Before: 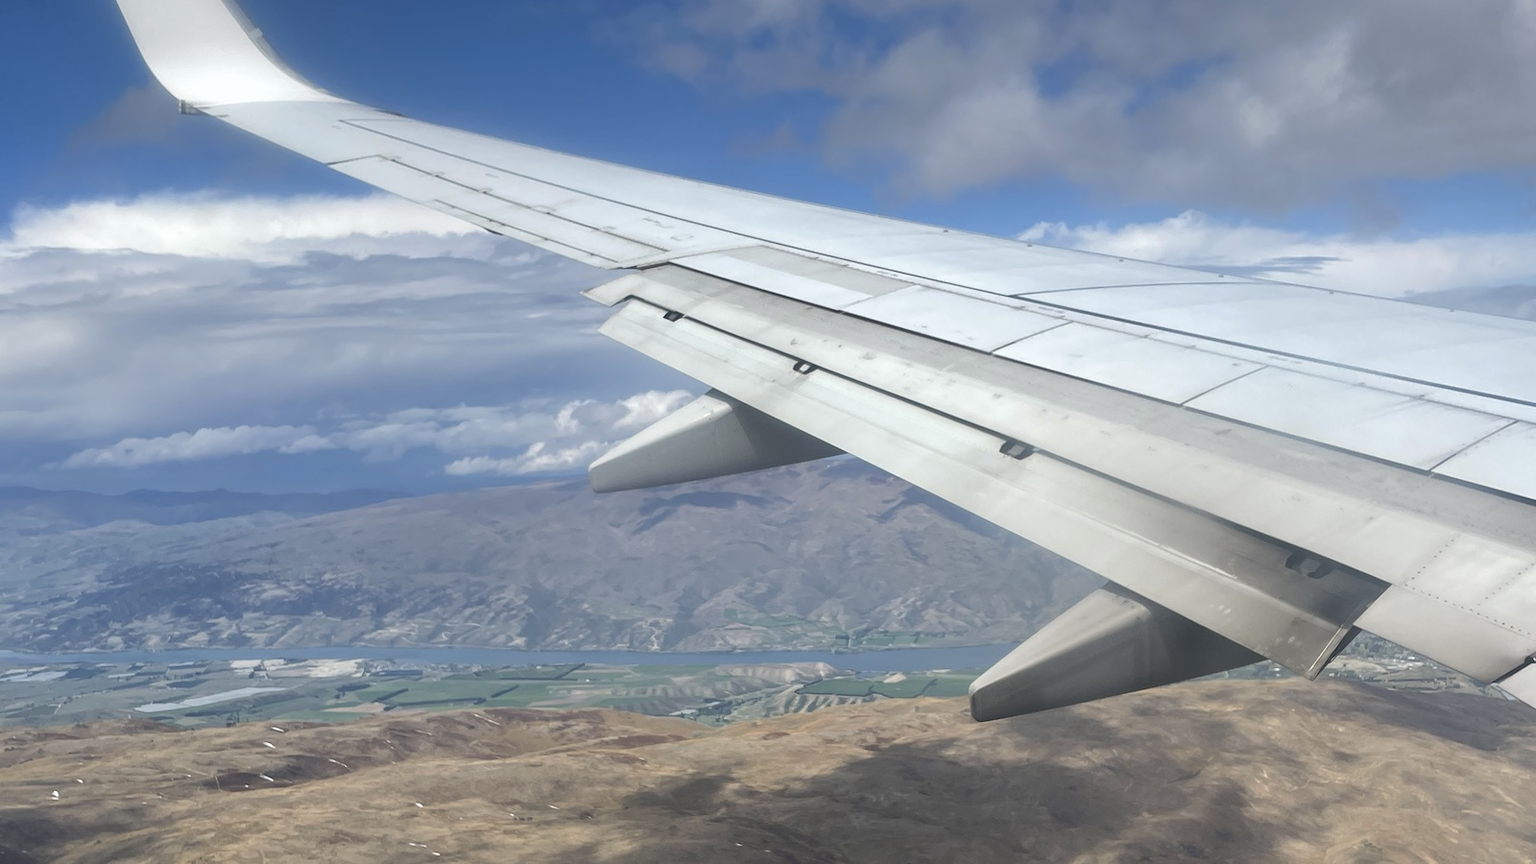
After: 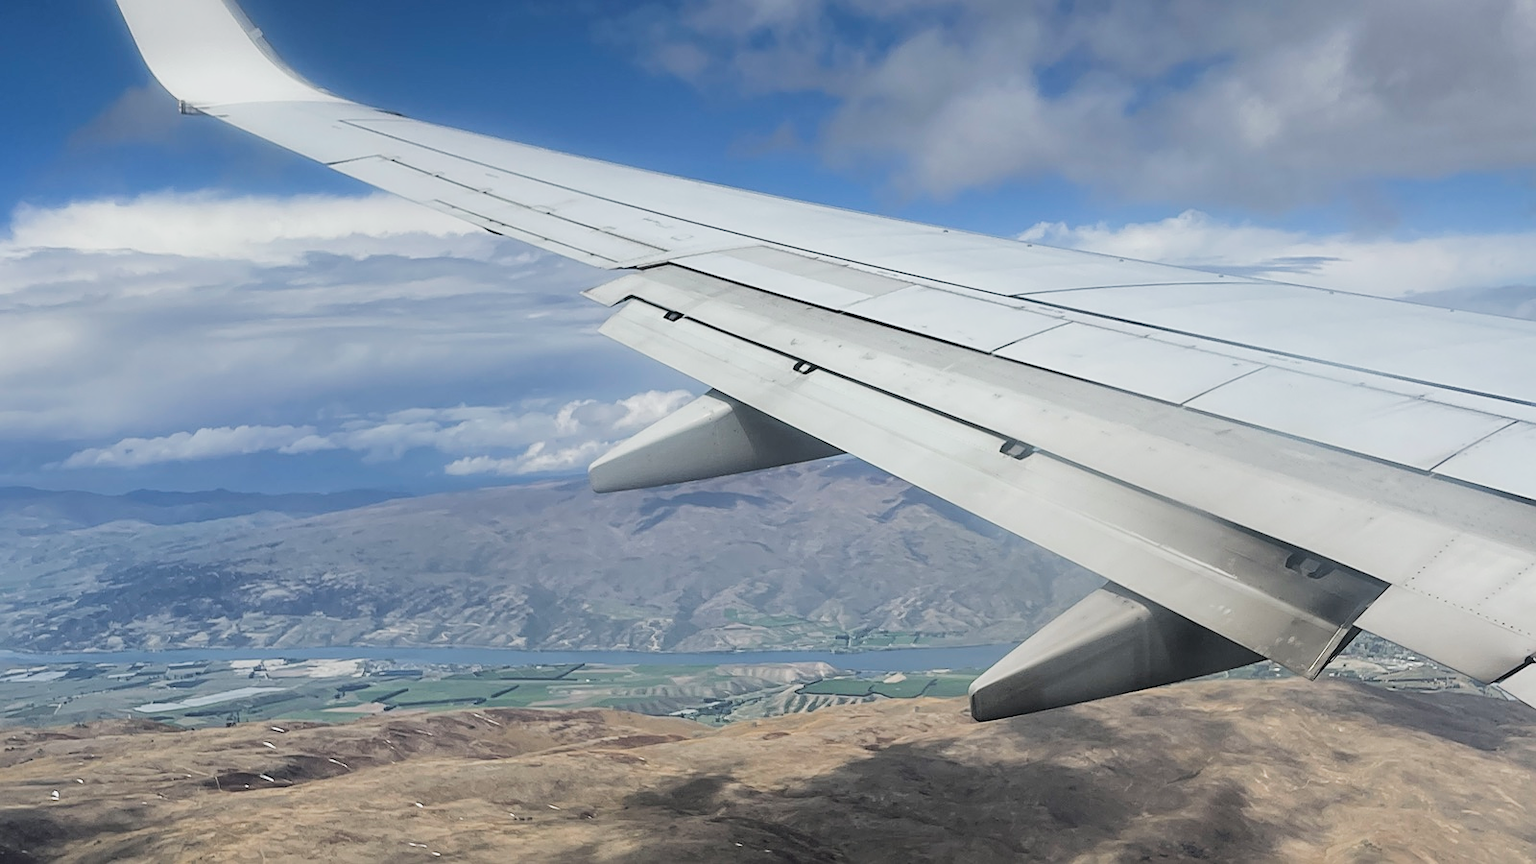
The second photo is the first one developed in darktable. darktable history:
sharpen: on, module defaults
filmic rgb: black relative exposure -5 EV, hardness 2.88, contrast 1.3, highlights saturation mix -30%
